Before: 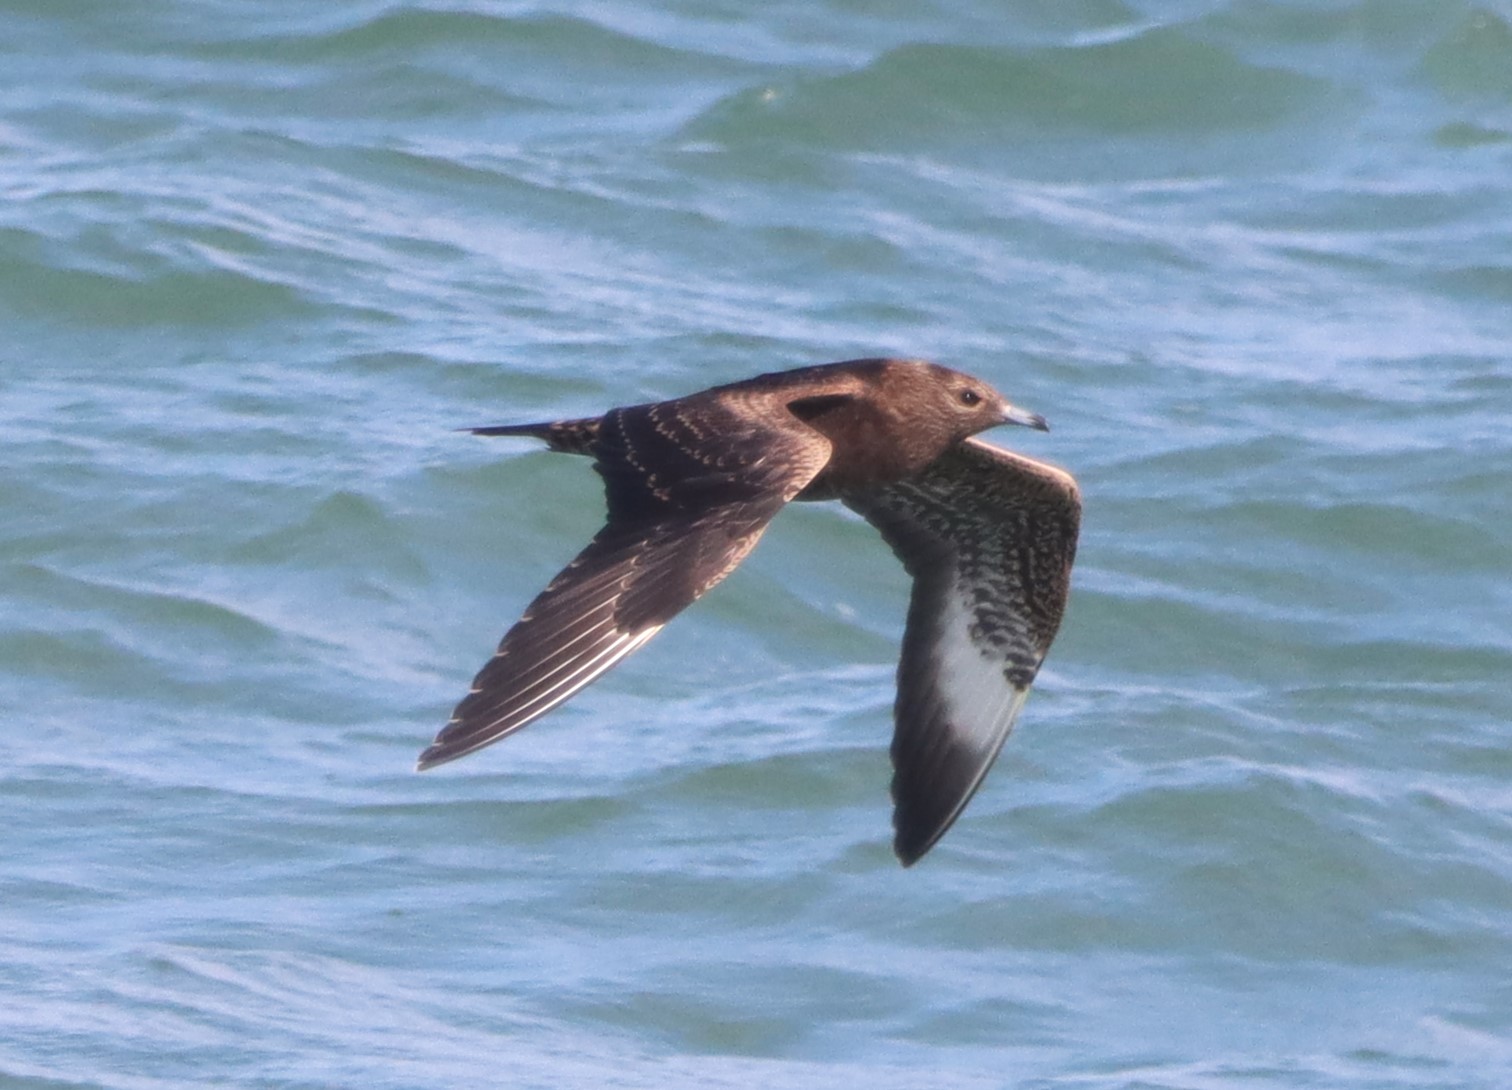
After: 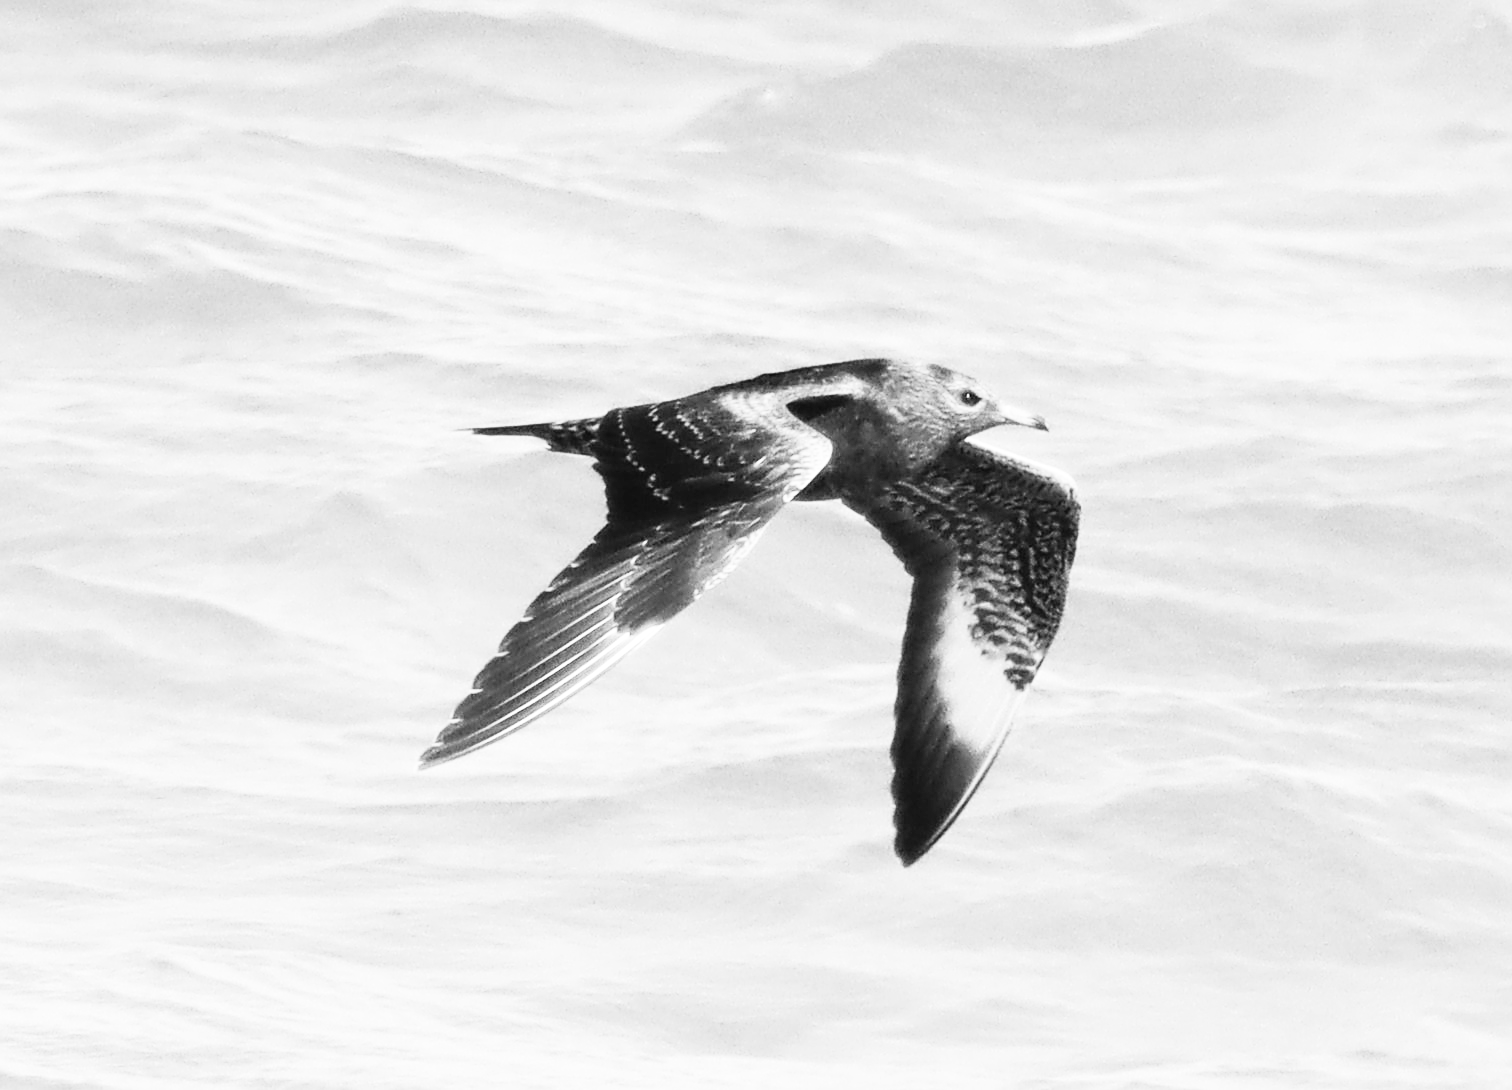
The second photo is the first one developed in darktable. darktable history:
exposure: exposure 0.4 EV, compensate highlight preservation false
contrast brightness saturation: brightness -0.02, saturation 0.35
rgb curve: curves: ch0 [(0, 0) (0.21, 0.15) (0.24, 0.21) (0.5, 0.75) (0.75, 0.96) (0.89, 0.99) (1, 1)]; ch1 [(0, 0.02) (0.21, 0.13) (0.25, 0.2) (0.5, 0.67) (0.75, 0.9) (0.89, 0.97) (1, 1)]; ch2 [(0, 0.02) (0.21, 0.13) (0.25, 0.2) (0.5, 0.67) (0.75, 0.9) (0.89, 0.97) (1, 1)], compensate middle gray true
sharpen: on, module defaults
monochrome: on, module defaults
